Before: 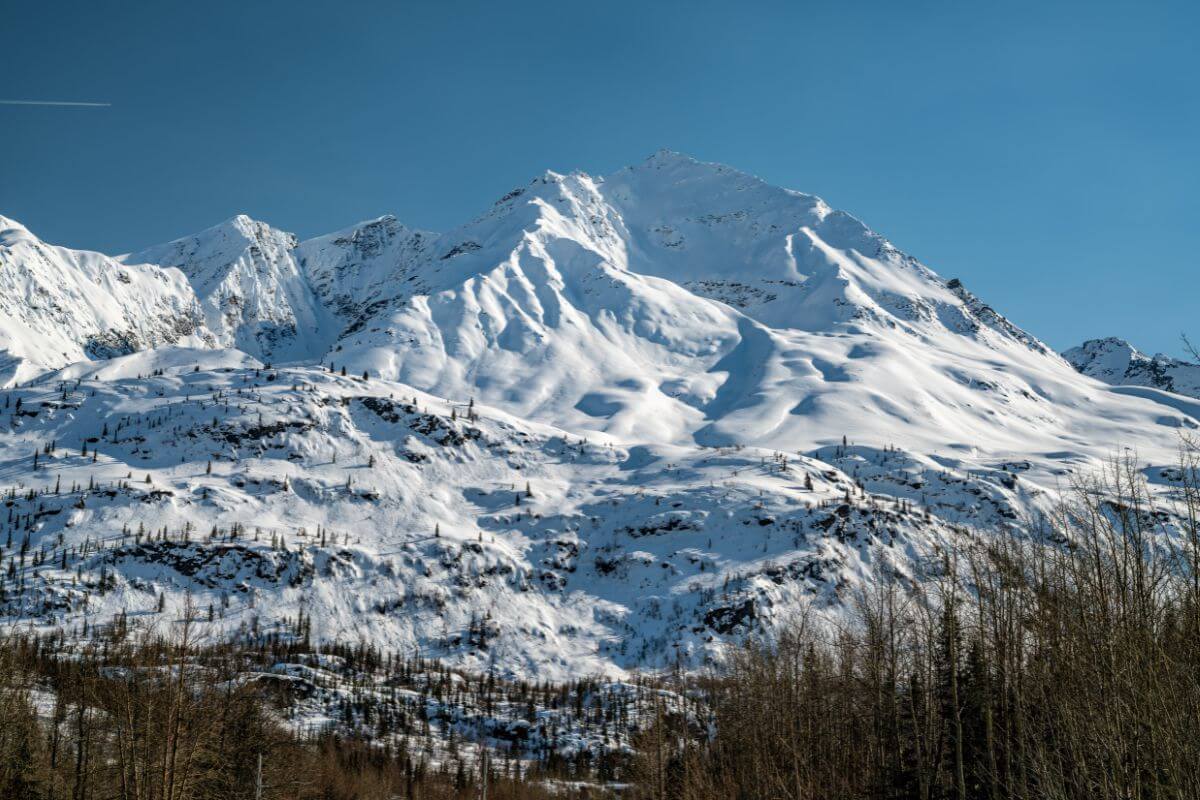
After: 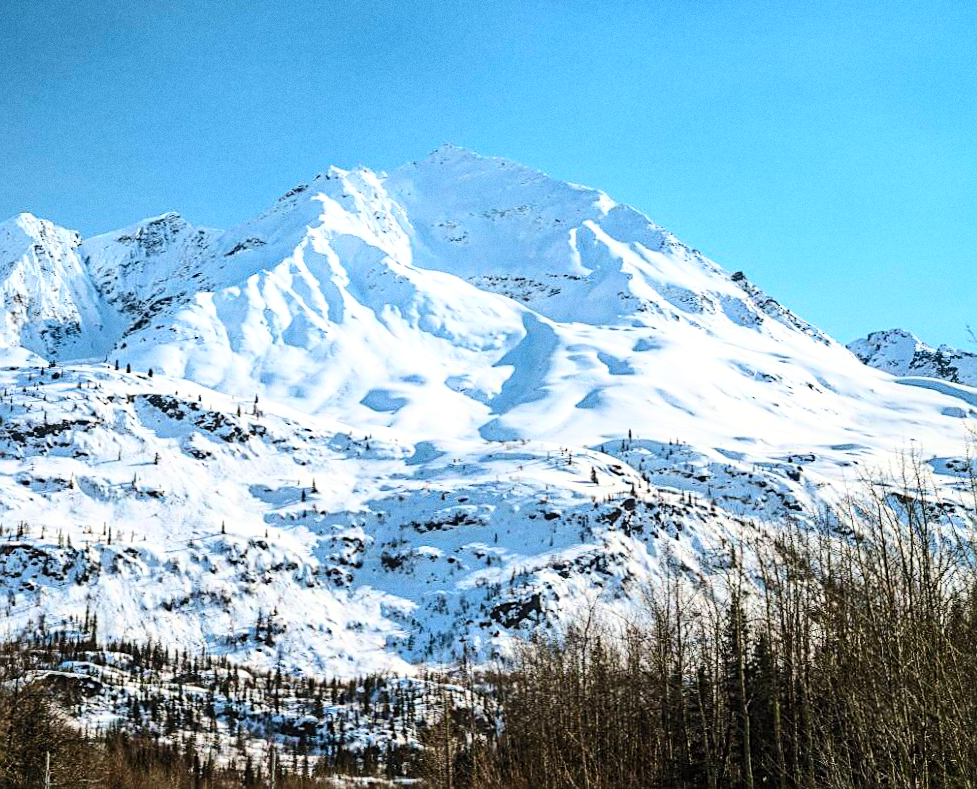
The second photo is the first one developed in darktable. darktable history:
sharpen: on, module defaults
grain: coarseness 0.09 ISO
contrast brightness saturation: contrast 0.2, brightness 0.16, saturation 0.22
crop: left 17.582%, bottom 0.031%
rotate and perspective: rotation -0.45°, automatic cropping original format, crop left 0.008, crop right 0.992, crop top 0.012, crop bottom 0.988
local contrast: highlights 100%, shadows 100%, detail 120%, midtone range 0.2
base curve: curves: ch0 [(0, 0) (0.028, 0.03) (0.121, 0.232) (0.46, 0.748) (0.859, 0.968) (1, 1)]
contrast equalizer: octaves 7, y [[0.6 ×6], [0.55 ×6], [0 ×6], [0 ×6], [0 ×6]], mix -0.3
